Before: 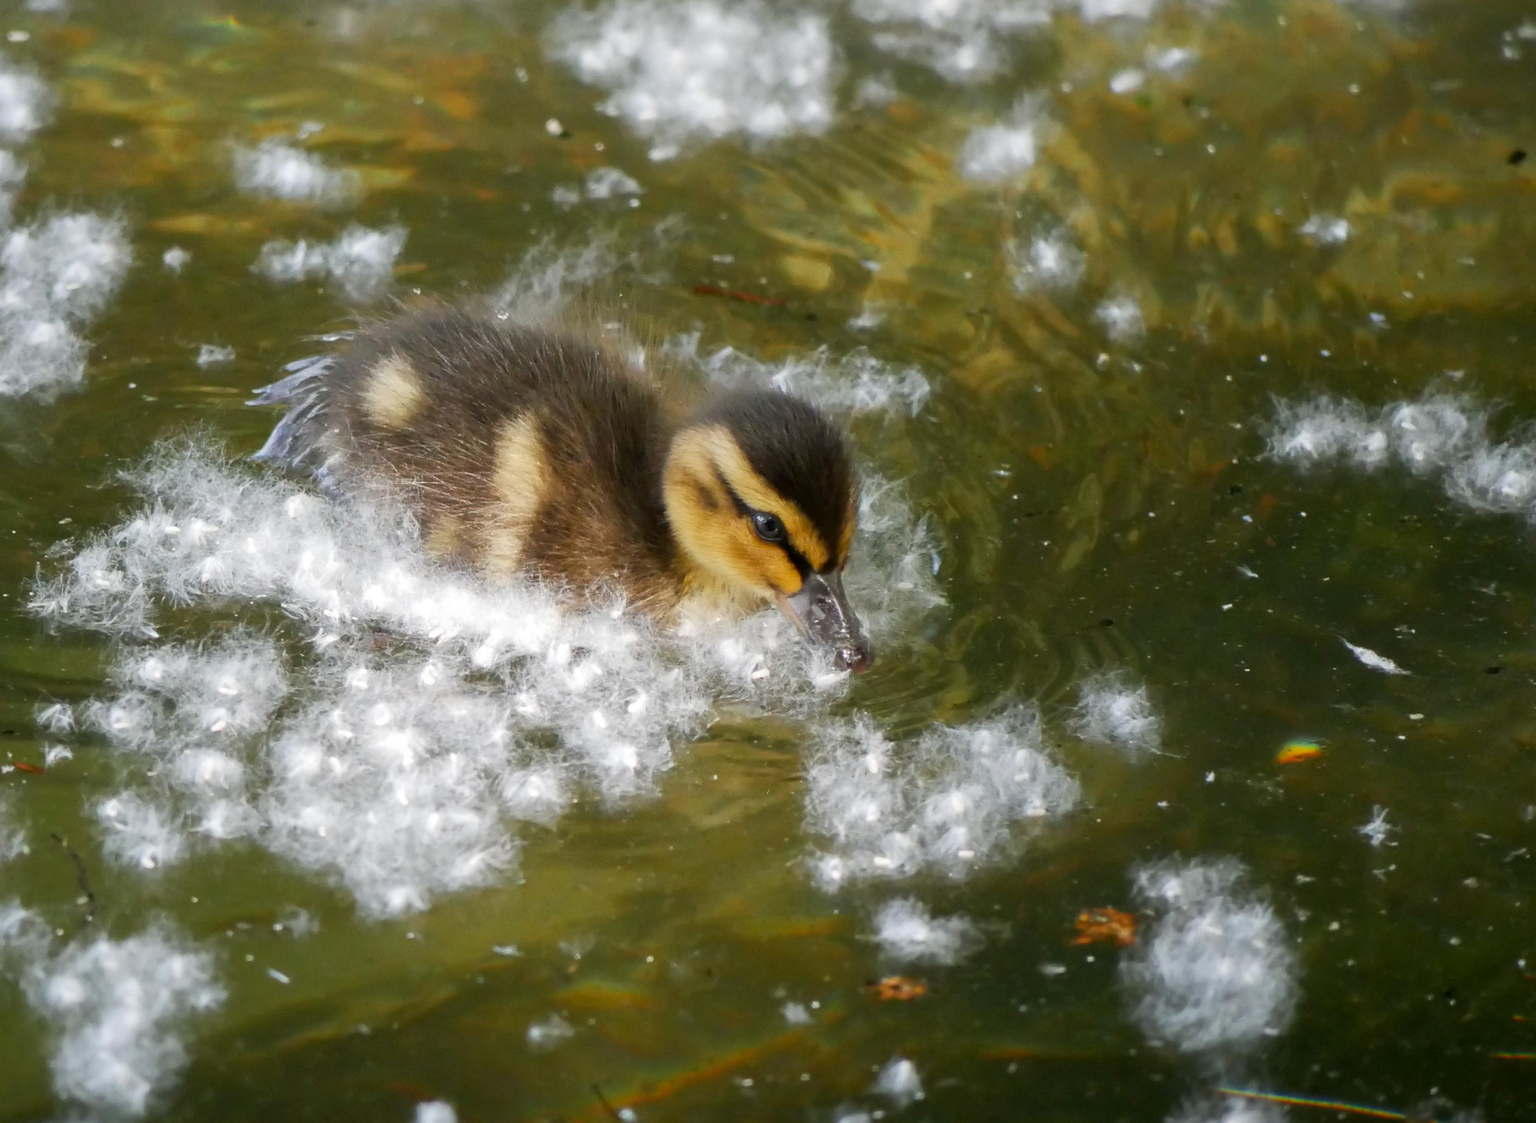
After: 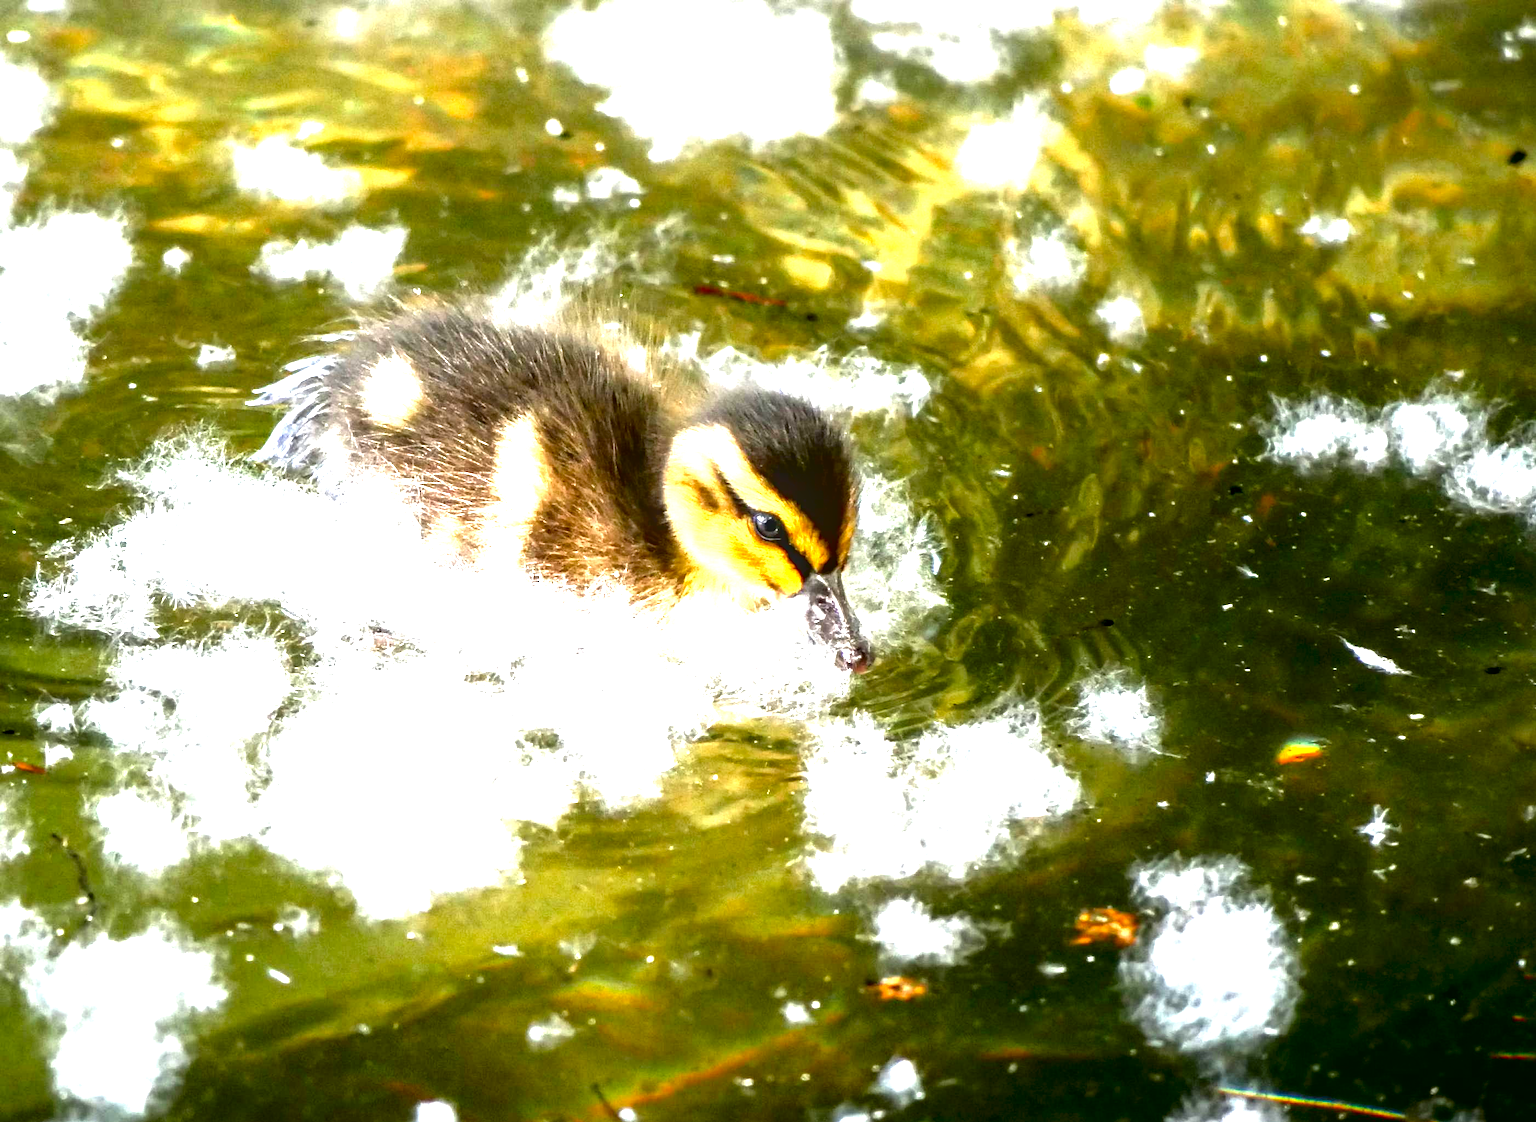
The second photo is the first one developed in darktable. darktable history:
tone equalizer: -8 EV -0.765 EV, -7 EV -0.73 EV, -6 EV -0.572 EV, -5 EV -0.396 EV, -3 EV 0.366 EV, -2 EV 0.6 EV, -1 EV 0.674 EV, +0 EV 0.771 EV, mask exposure compensation -0.5 EV
exposure: black level correction 0.009, exposure 1.414 EV, compensate highlight preservation false
contrast brightness saturation: brightness -0.217, saturation 0.077
local contrast: highlights 37%, detail 135%
